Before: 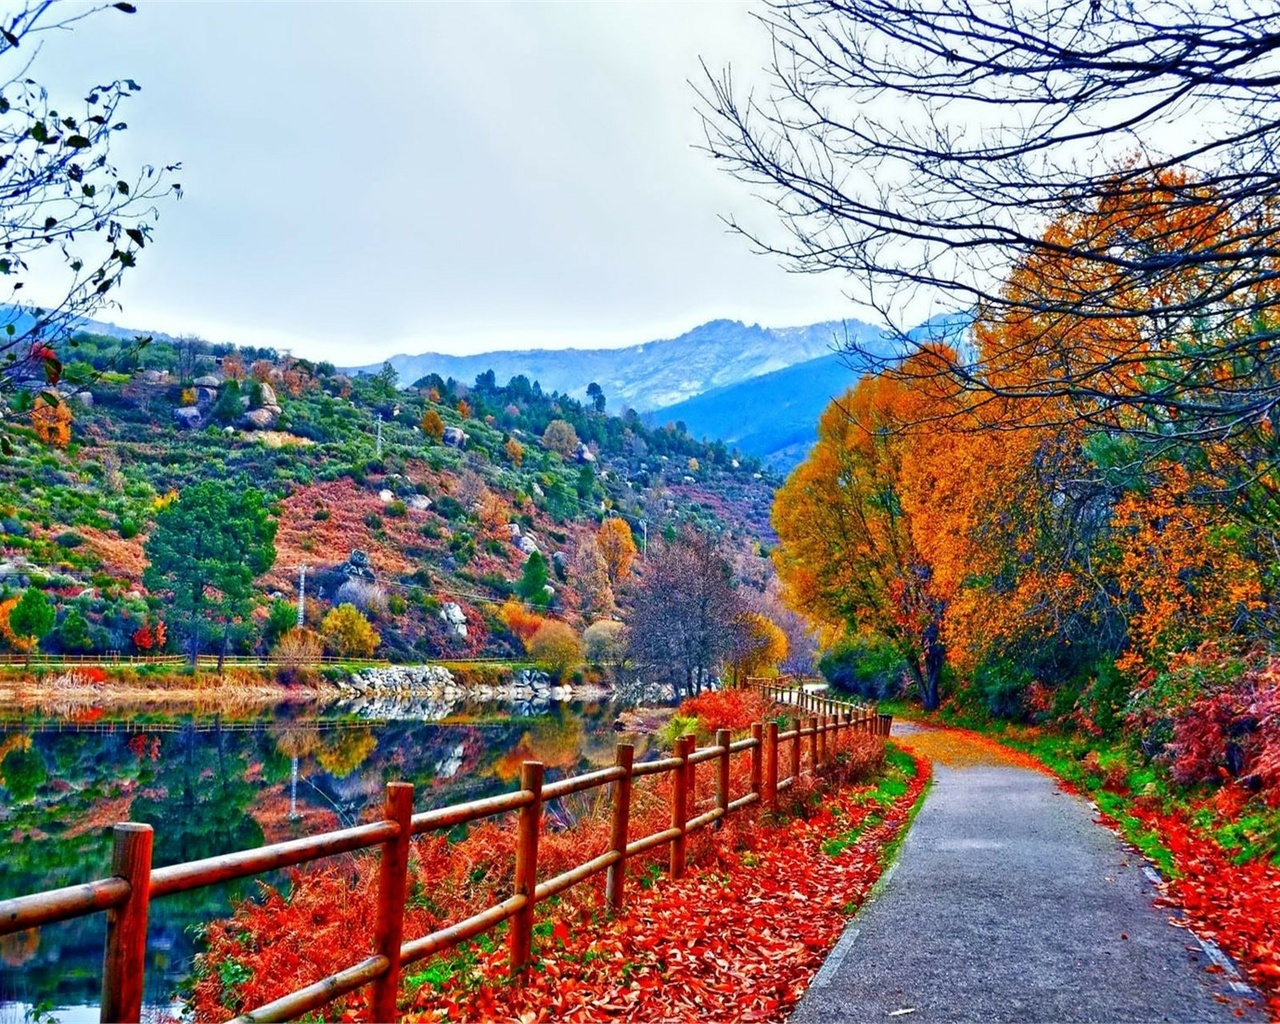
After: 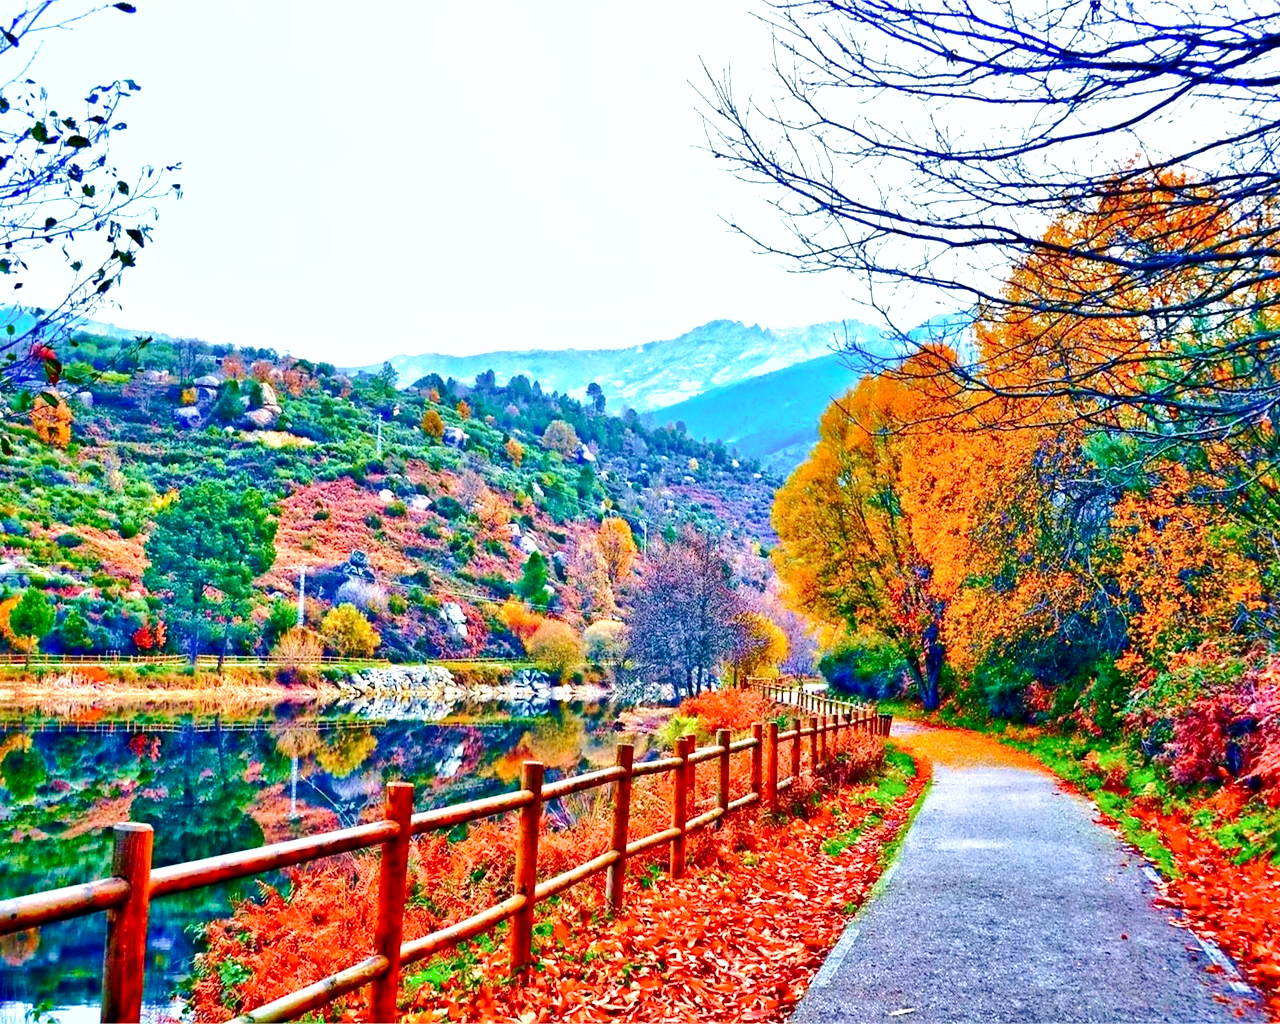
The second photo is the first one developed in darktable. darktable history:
exposure: black level correction 0, exposure 1 EV, compensate exposure bias true, compensate highlight preservation false
tone equalizer: edges refinement/feathering 500, mask exposure compensation -1.57 EV, preserve details no
tone curve: curves: ch0 [(0, 0) (0.052, 0.018) (0.236, 0.207) (0.41, 0.417) (0.485, 0.518) (0.54, 0.584) (0.625, 0.666) (0.845, 0.828) (0.994, 0.964)]; ch1 [(0, 0.055) (0.15, 0.117) (0.317, 0.34) (0.382, 0.408) (0.434, 0.441) (0.472, 0.479) (0.498, 0.501) (0.557, 0.558) (0.616, 0.59) (0.739, 0.7) (0.873, 0.857) (1, 0.928)]; ch2 [(0, 0) (0.352, 0.403) (0.447, 0.466) (0.482, 0.482) (0.528, 0.526) (0.586, 0.577) (0.618, 0.621) (0.785, 0.747) (1, 1)], preserve colors none
velvia: strength 44.69%
shadows and highlights: on, module defaults
contrast brightness saturation: contrast 0.22
